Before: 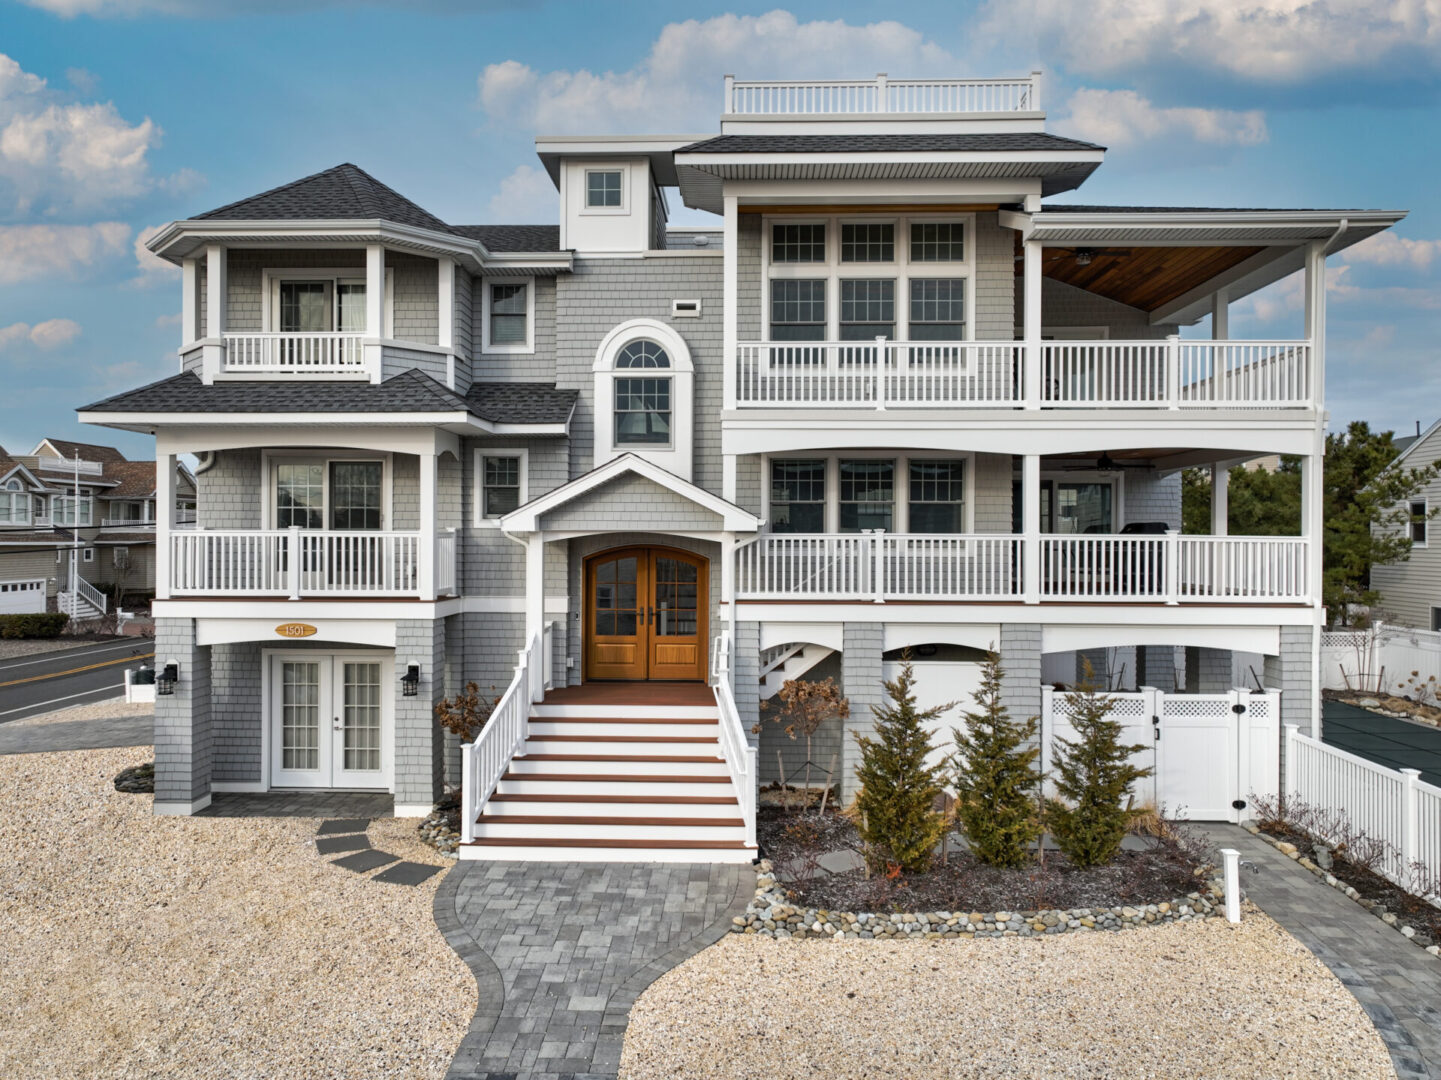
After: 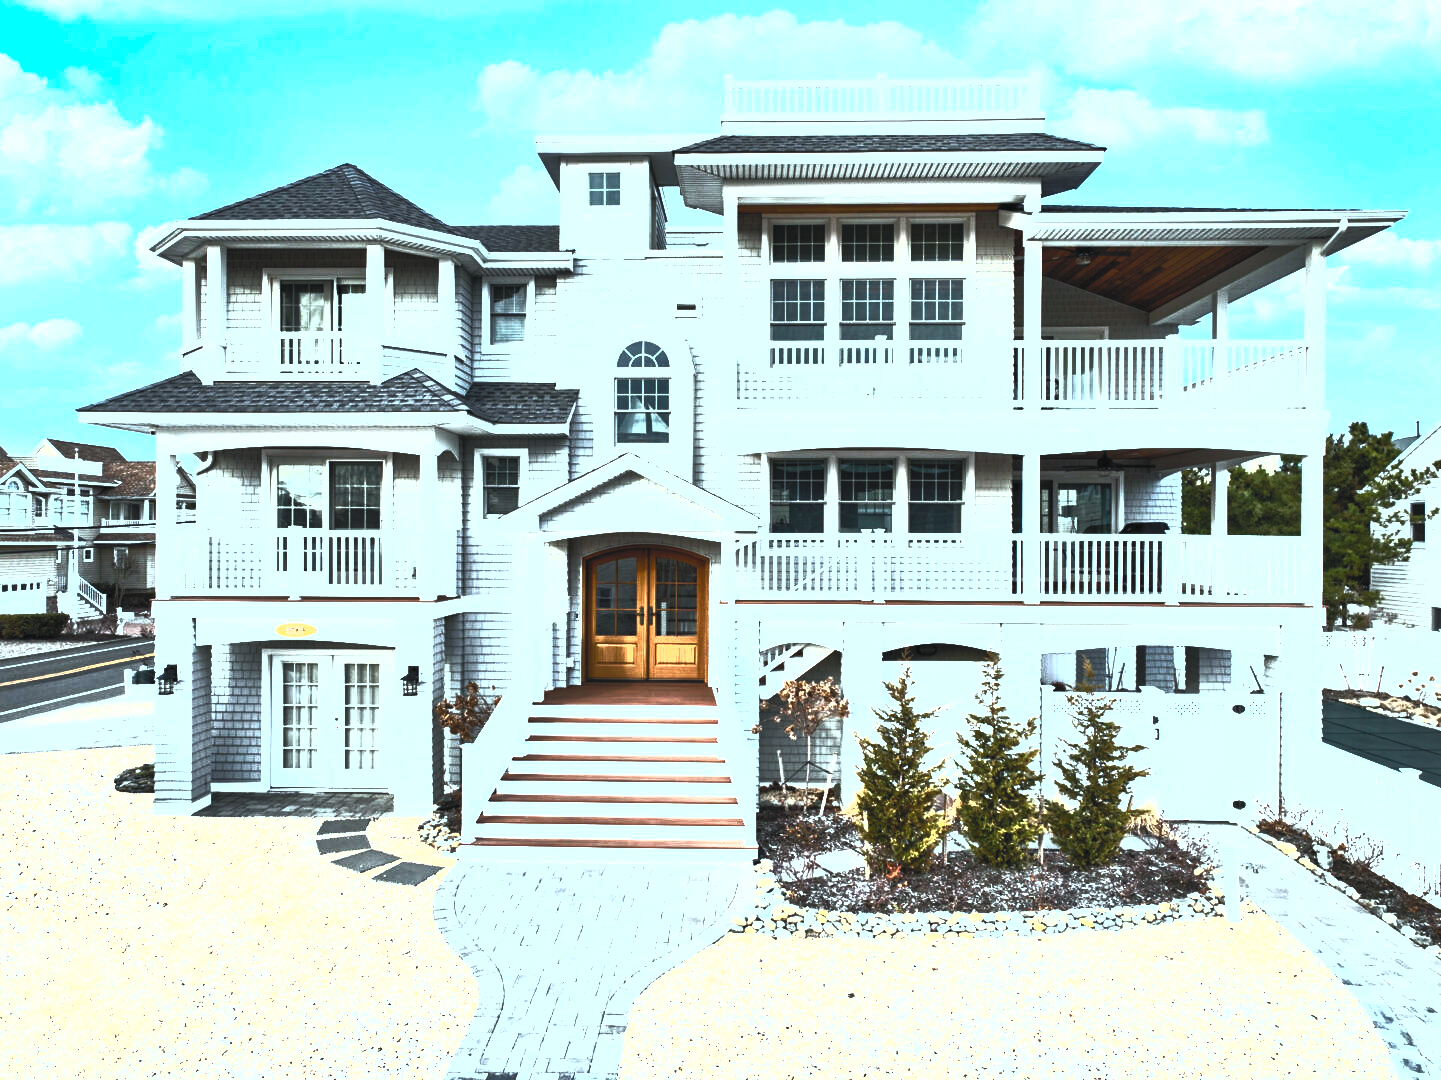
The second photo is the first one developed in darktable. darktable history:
color correction: highlights a* -13.22, highlights b* -17.53, saturation 0.695
exposure: black level correction 0, exposure 0.691 EV, compensate exposure bias true, compensate highlight preservation false
shadows and highlights: radius 113.13, shadows 50.98, white point adjustment 9, highlights -2.28, soften with gaussian
contrast brightness saturation: contrast 0.998, brightness 0.982, saturation 0.985
tone equalizer: -8 EV -1.1 EV, -7 EV -0.974 EV, -6 EV -0.845 EV, -5 EV -0.553 EV, -3 EV 0.61 EV, -2 EV 0.881 EV, -1 EV 0.996 EV, +0 EV 1.05 EV, edges refinement/feathering 500, mask exposure compensation -1.57 EV, preserve details no
